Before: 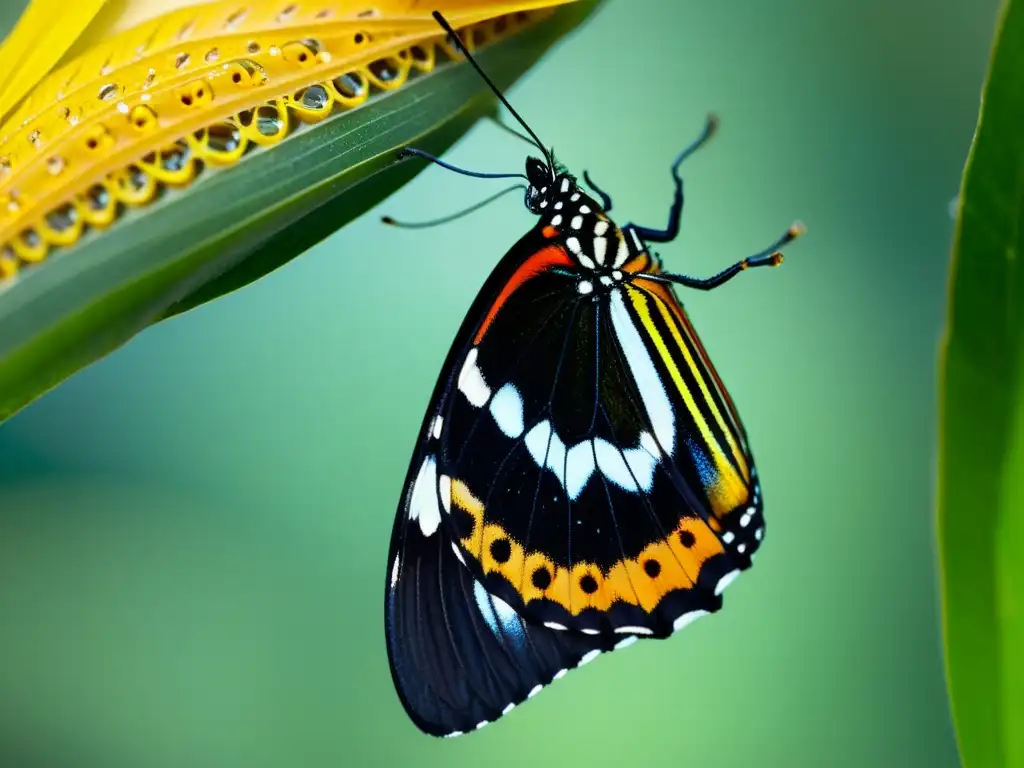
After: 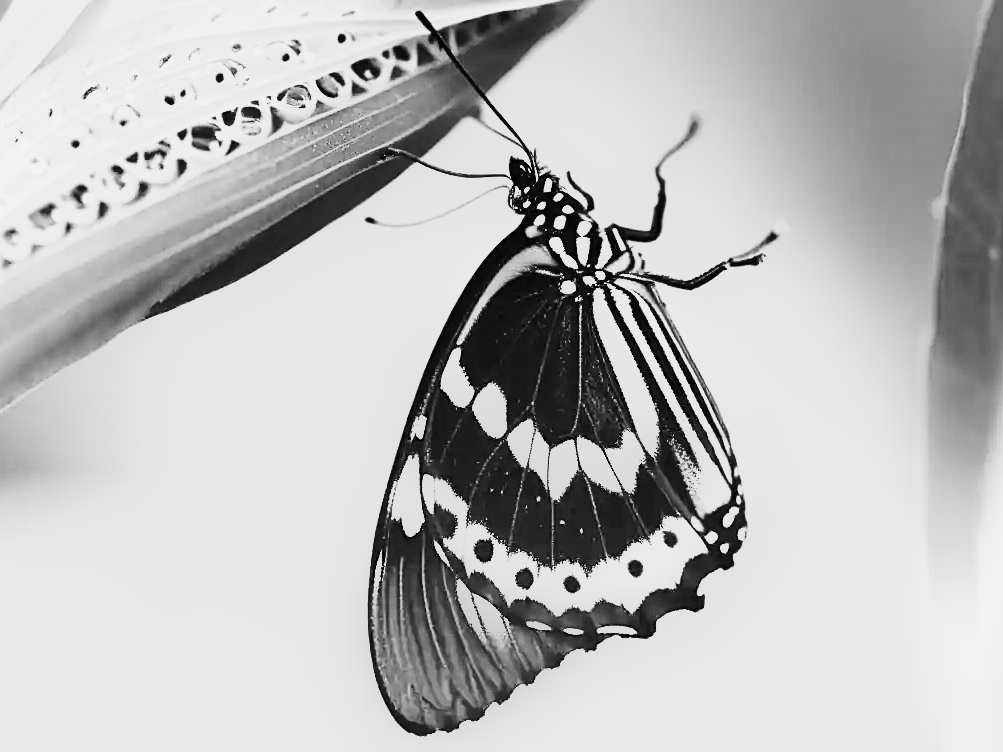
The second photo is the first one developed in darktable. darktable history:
monochrome: a 26.22, b 42.67, size 0.8
crop: left 1.743%, right 0.268%, bottom 2.011%
sharpen: on, module defaults
base curve: curves: ch0 [(0, 0.003) (0.001, 0.002) (0.006, 0.004) (0.02, 0.022) (0.048, 0.086) (0.094, 0.234) (0.162, 0.431) (0.258, 0.629) (0.385, 0.8) (0.548, 0.918) (0.751, 0.988) (1, 1)], preserve colors none
shadows and highlights: highlights color adjustment 0%, low approximation 0.01, soften with gaussian
graduated density: density -3.9 EV
exposure: black level correction -0.002, exposure 0.708 EV, compensate exposure bias true, compensate highlight preservation false
